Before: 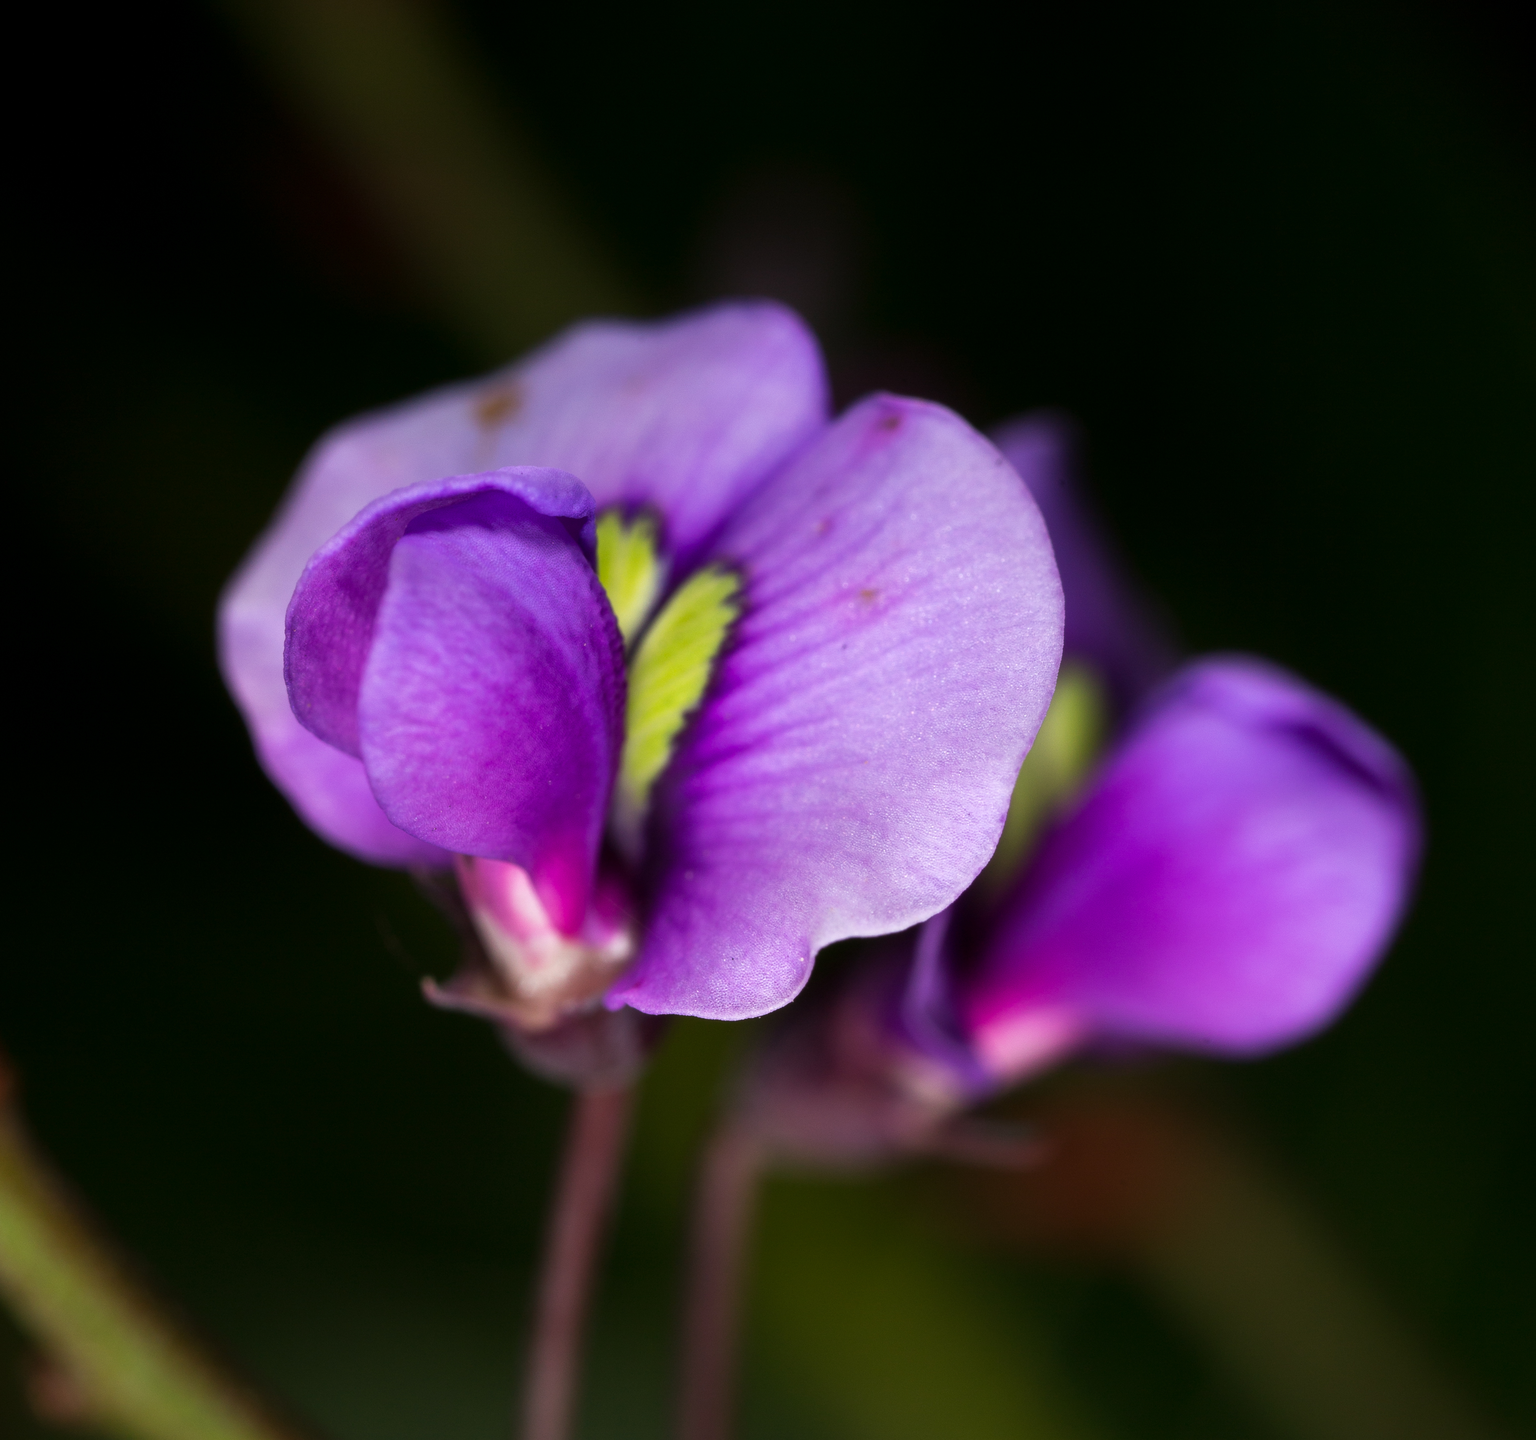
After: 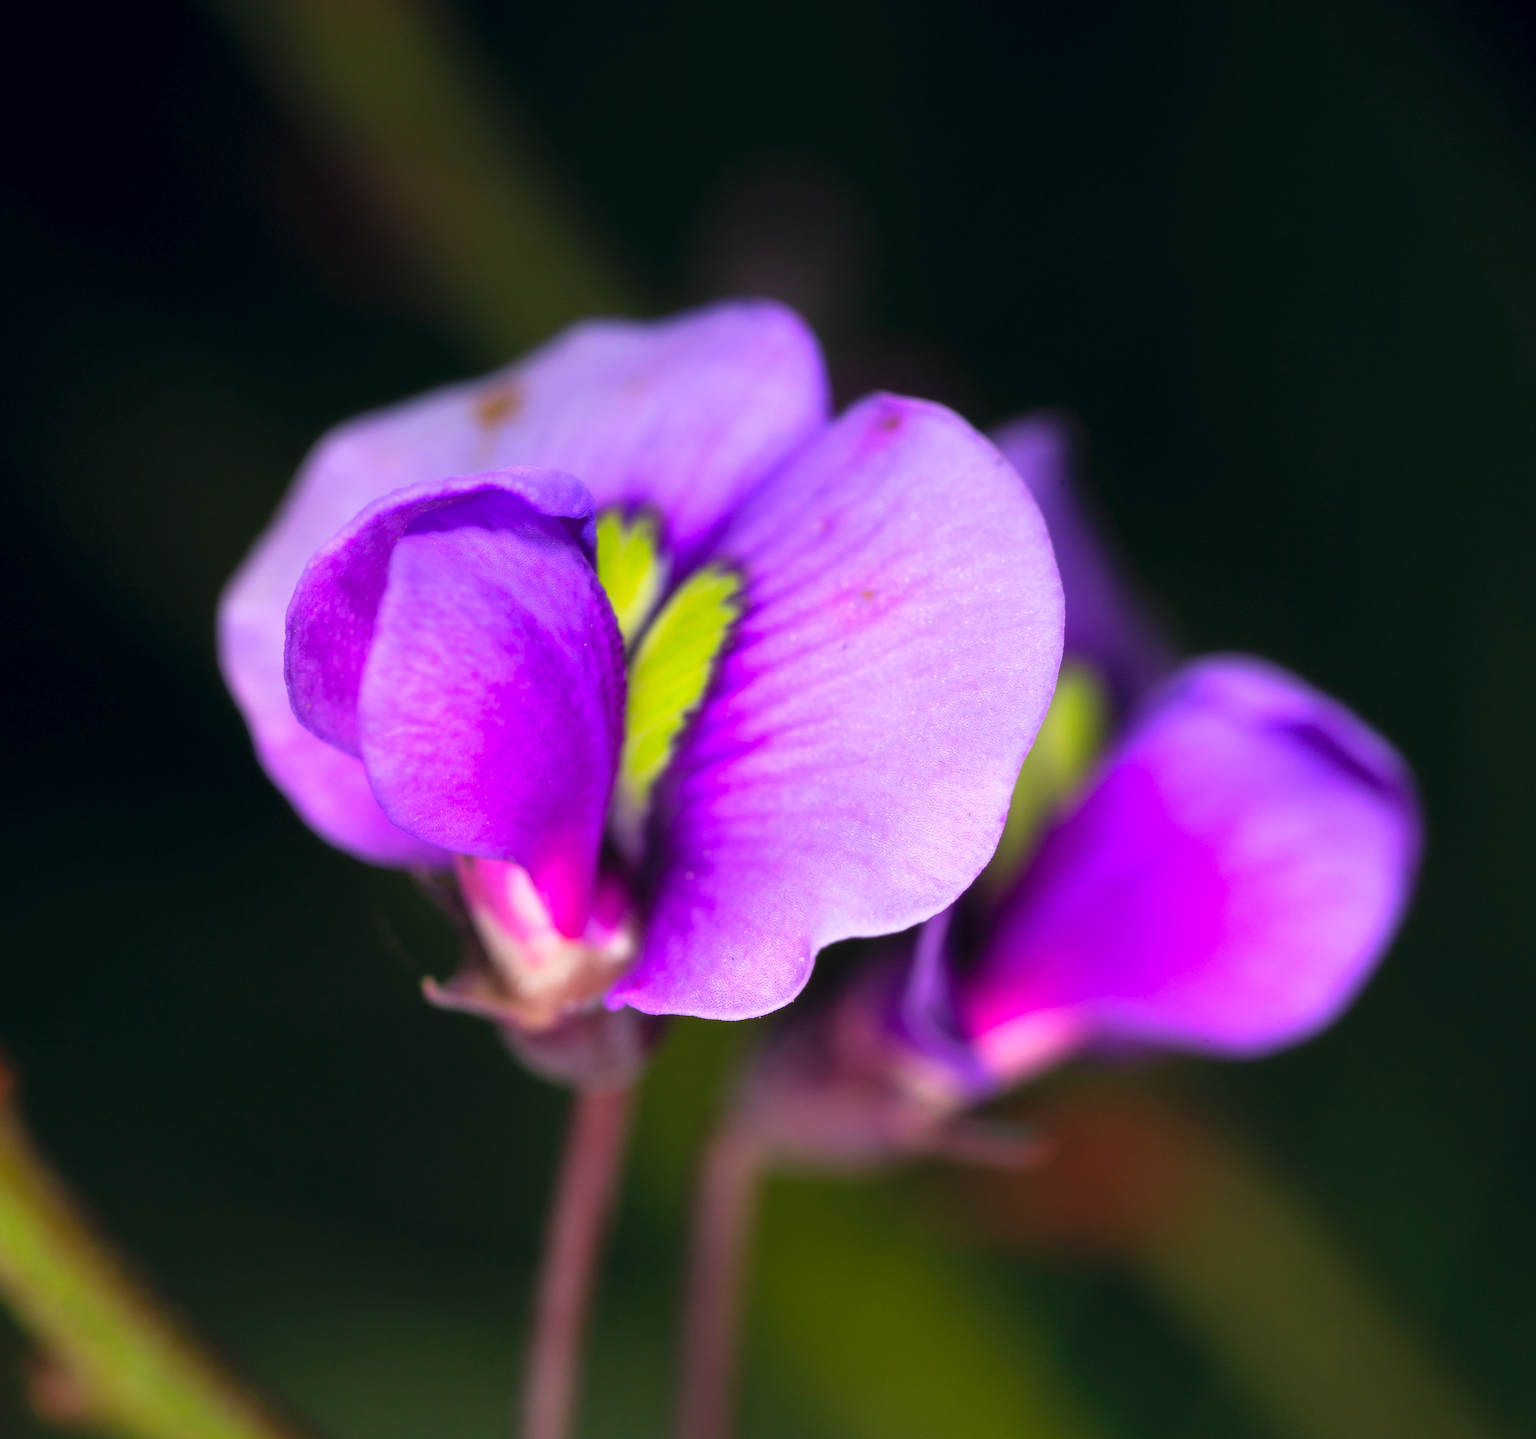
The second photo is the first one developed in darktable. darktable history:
contrast brightness saturation: contrast 0.066, brightness 0.18, saturation 0.413
color correction: highlights a* 0.432, highlights b* 2.73, shadows a* -0.925, shadows b* -4.31
